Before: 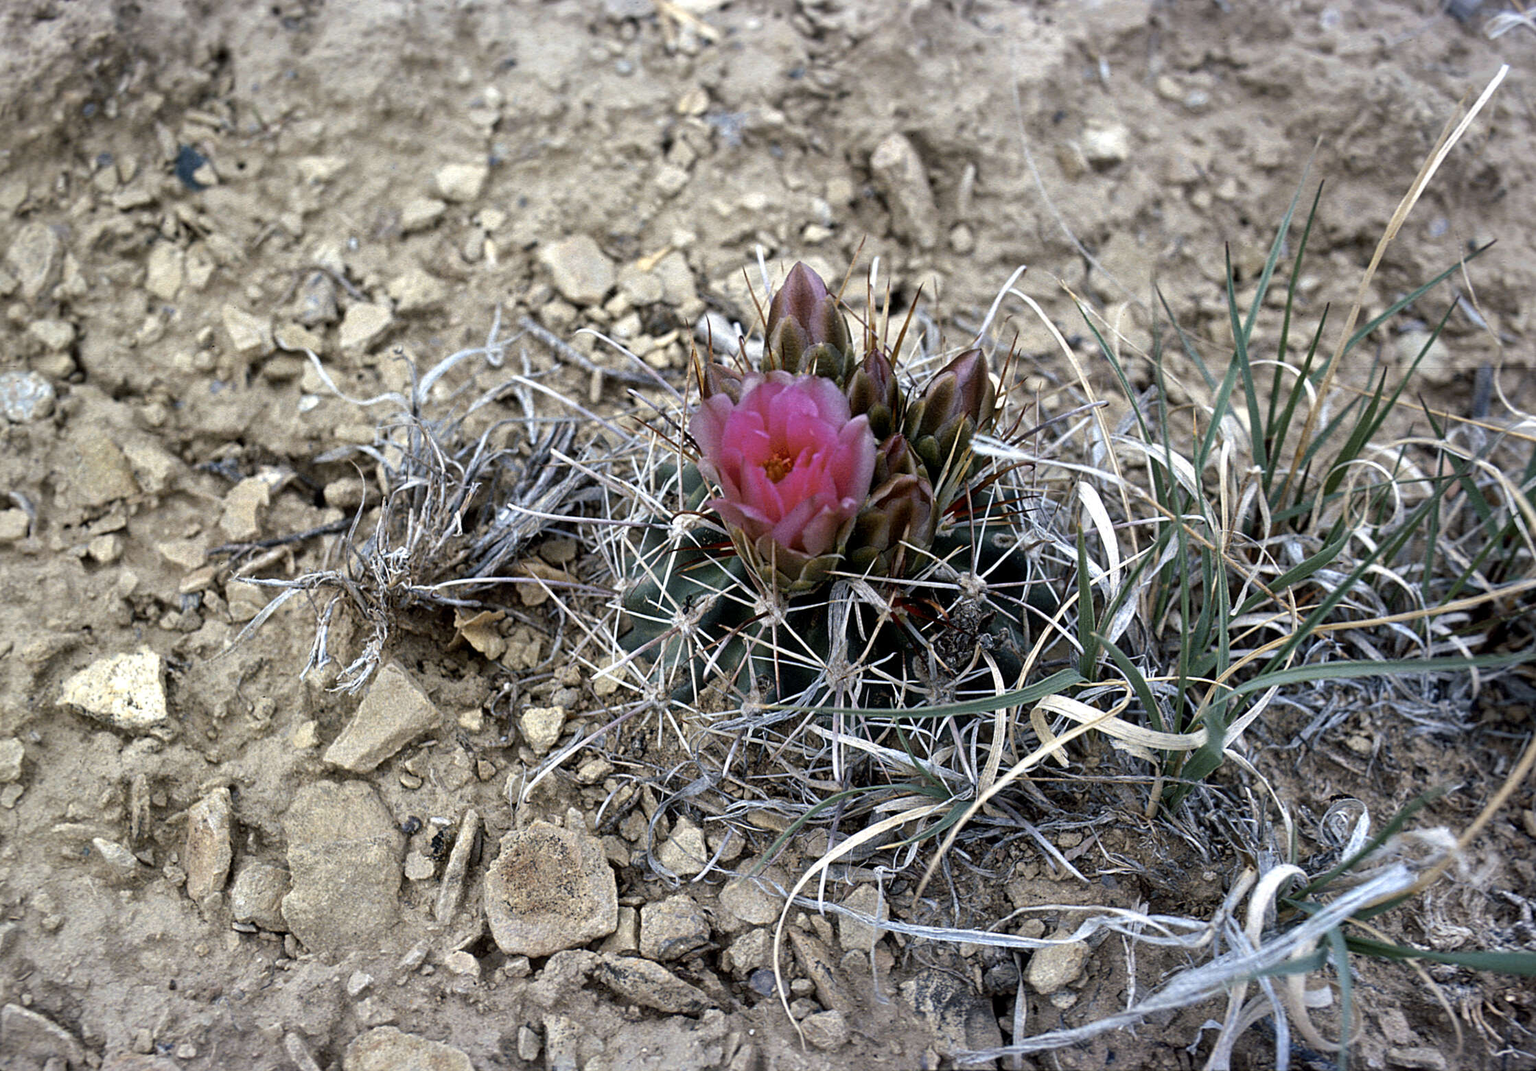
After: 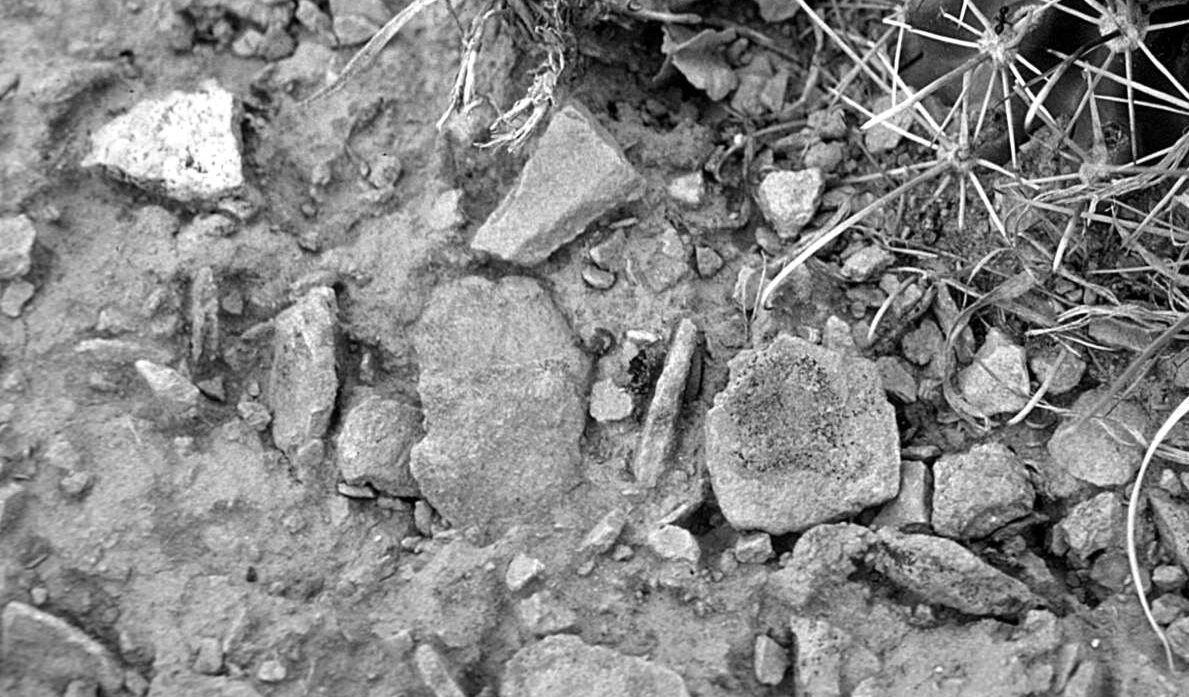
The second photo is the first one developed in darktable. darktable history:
crop and rotate: top 55.212%, right 46.848%, bottom 0.109%
contrast brightness saturation: saturation -0.984
shadows and highlights: shadows -9.93, white point adjustment 1.66, highlights 11.34
color calibration: output gray [0.267, 0.423, 0.261, 0], gray › normalize channels true, illuminant as shot in camera, x 0.358, y 0.373, temperature 4628.91 K, gamut compression 0.026
